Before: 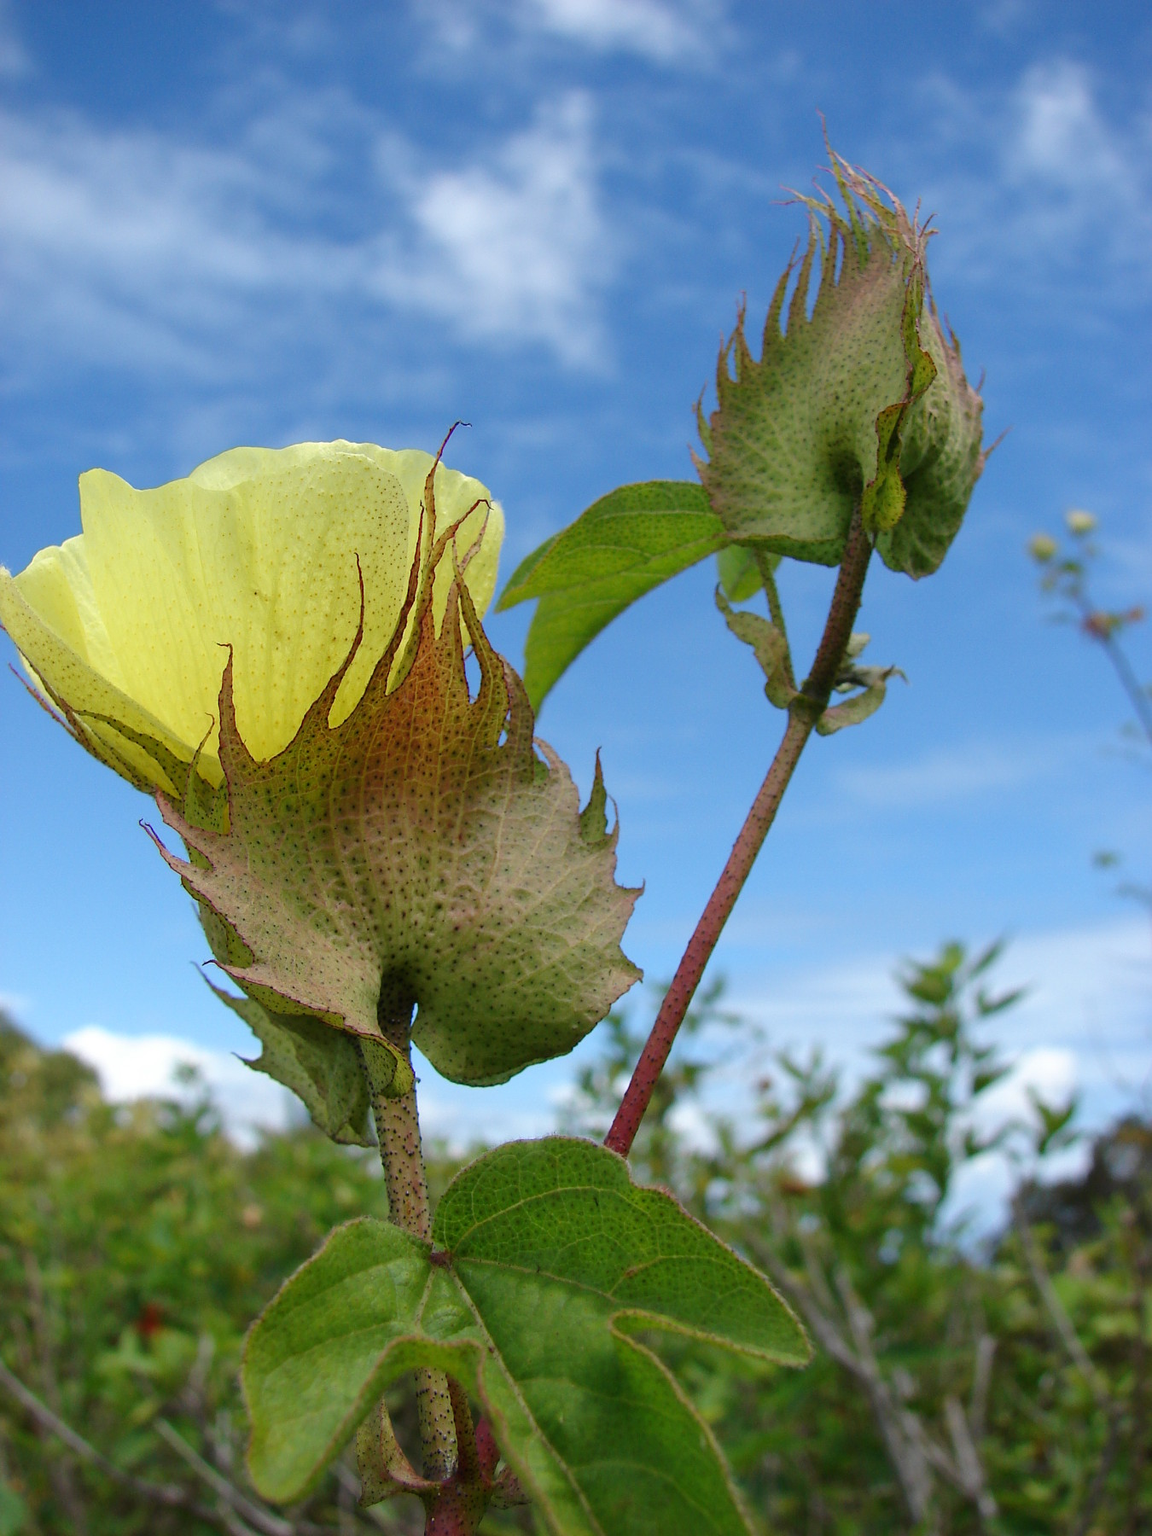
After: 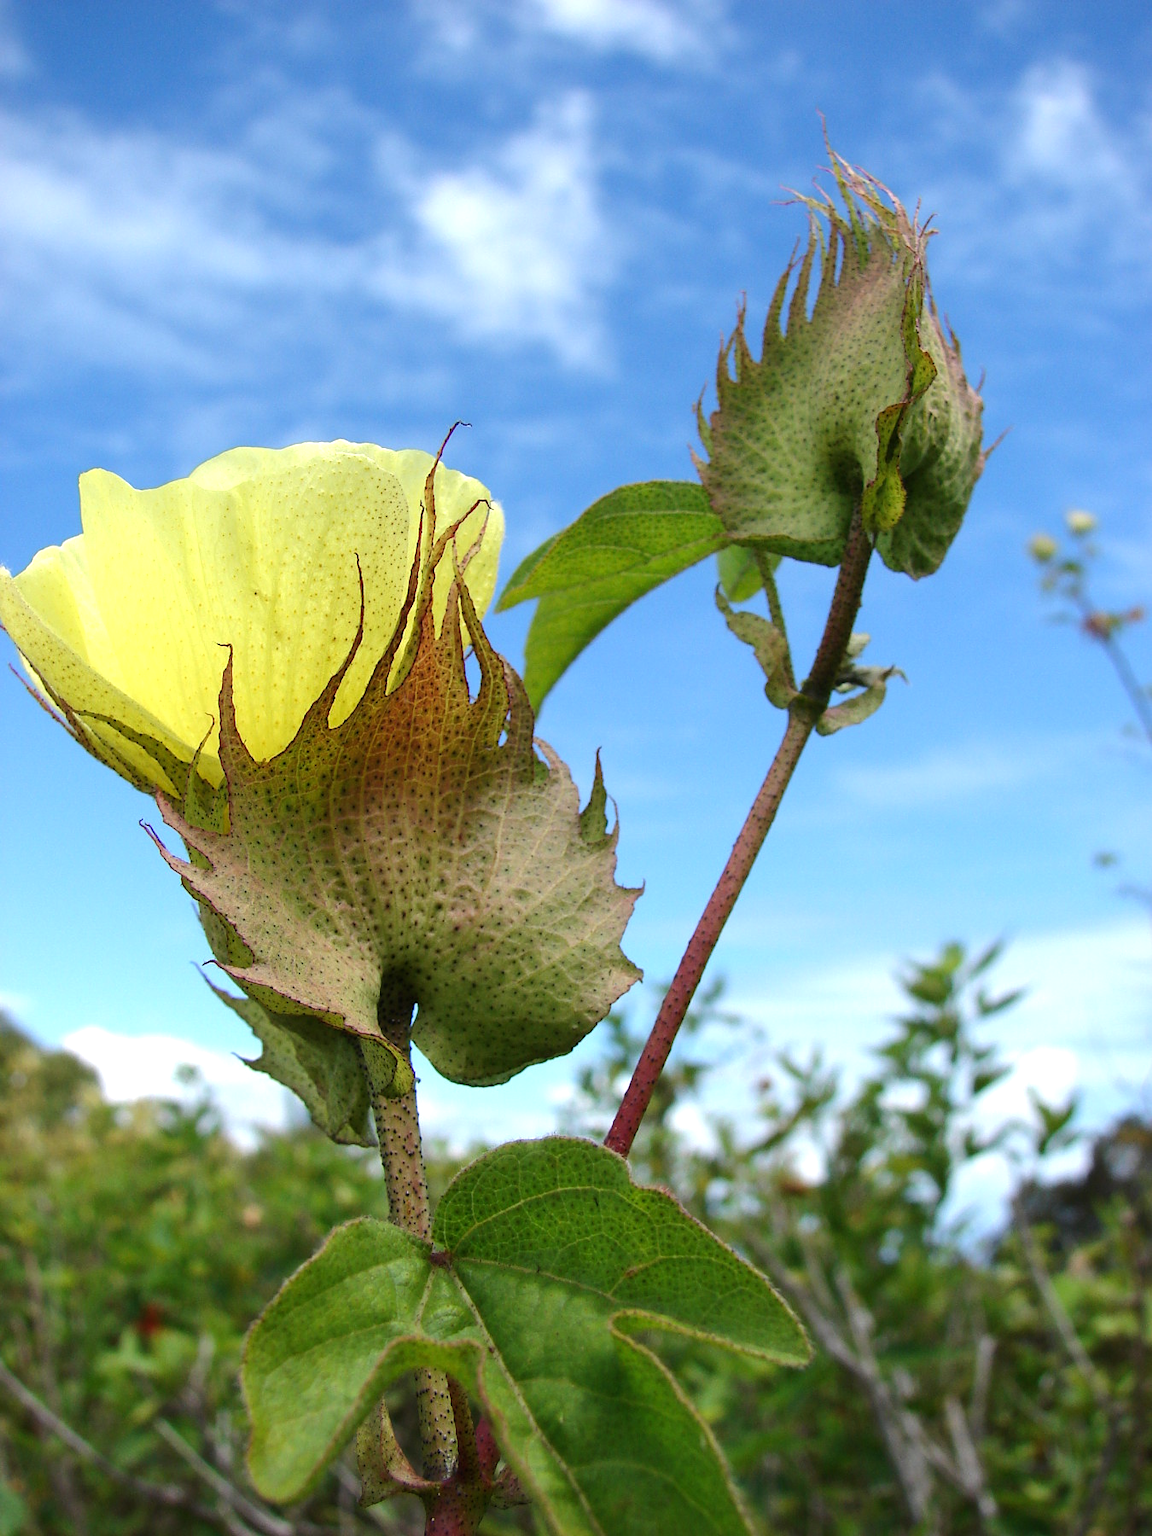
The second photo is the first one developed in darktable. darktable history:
exposure: exposure 0.197 EV, compensate highlight preservation false
tone equalizer: -8 EV -0.417 EV, -7 EV -0.389 EV, -6 EV -0.333 EV, -5 EV -0.222 EV, -3 EV 0.222 EV, -2 EV 0.333 EV, -1 EV 0.389 EV, +0 EV 0.417 EV, edges refinement/feathering 500, mask exposure compensation -1.57 EV, preserve details no
